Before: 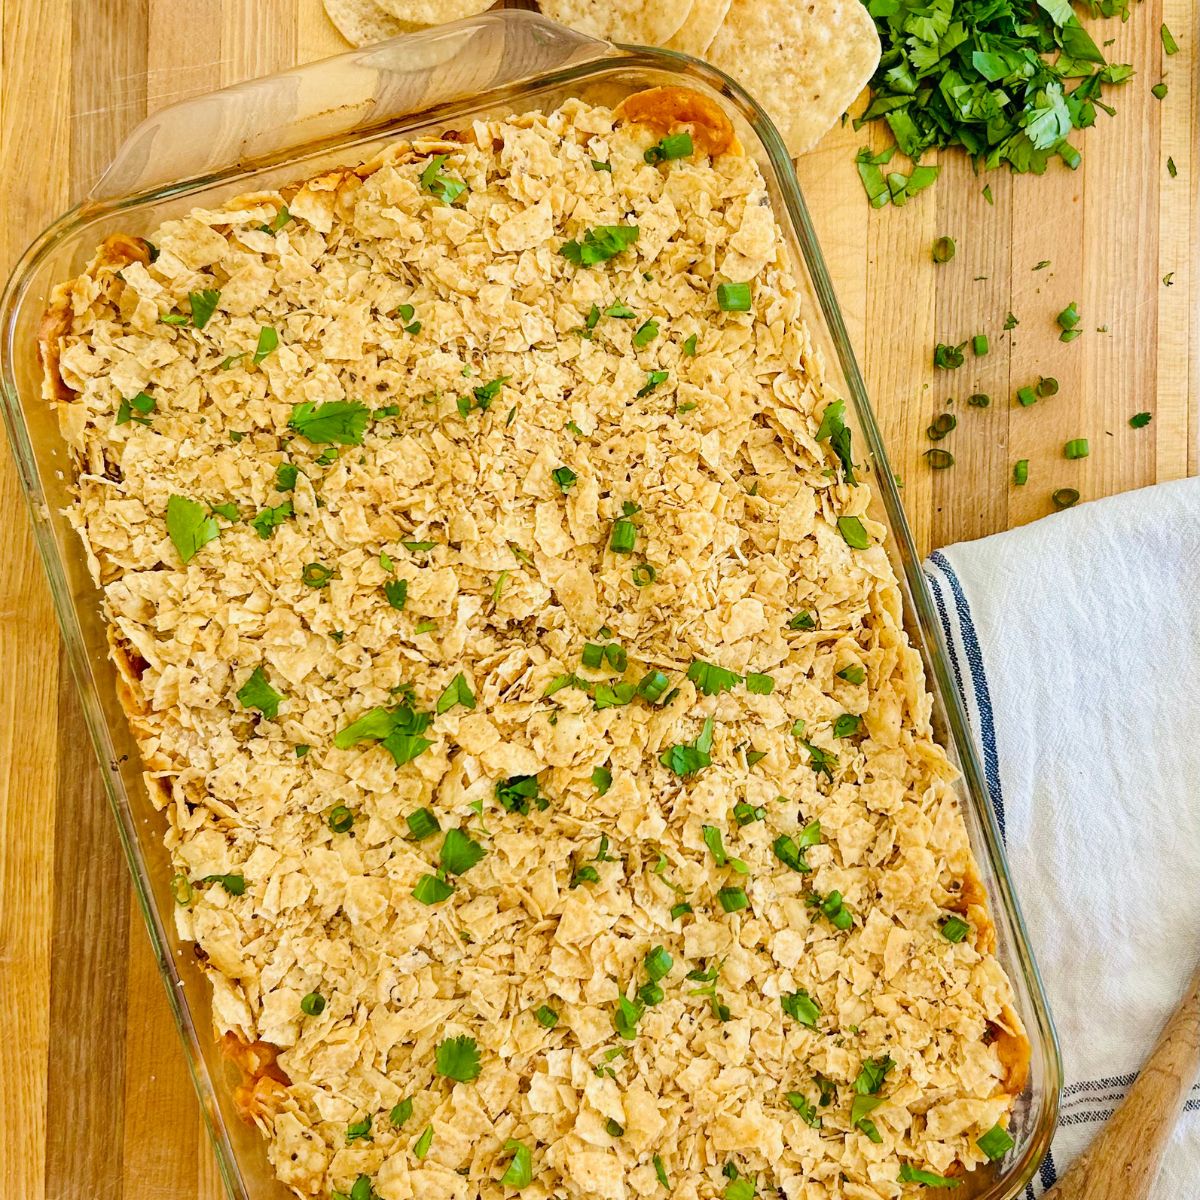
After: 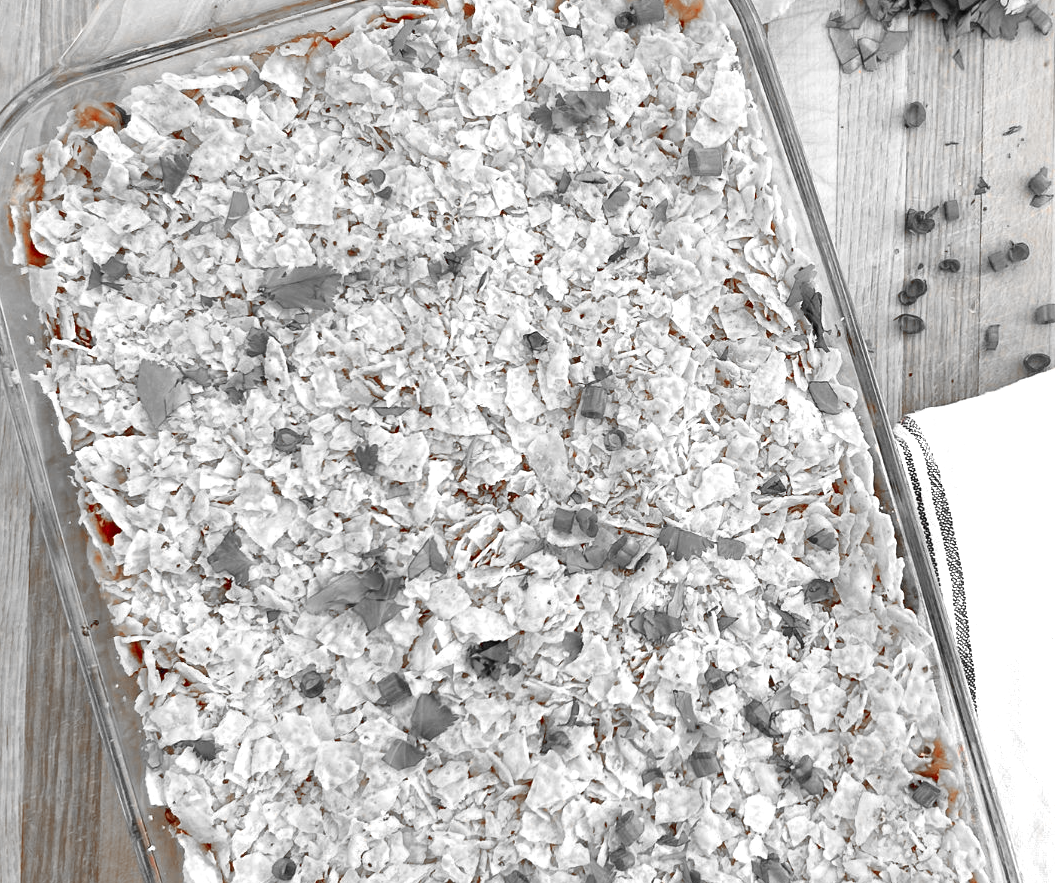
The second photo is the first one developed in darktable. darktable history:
color zones: curves: ch0 [(0, 0.352) (0.143, 0.407) (0.286, 0.386) (0.429, 0.431) (0.571, 0.829) (0.714, 0.853) (0.857, 0.833) (1, 0.352)]; ch1 [(0, 0.604) (0.072, 0.726) (0.096, 0.608) (0.205, 0.007) (0.571, -0.006) (0.839, -0.013) (0.857, -0.012) (1, 0.604)]
crop and rotate: left 2.425%, top 11.305%, right 9.6%, bottom 15.08%
contrast brightness saturation: saturation -0.05
exposure: black level correction 0, exposure 1 EV, compensate exposure bias true, compensate highlight preservation false
rotate and perspective: automatic cropping original format, crop left 0, crop top 0
